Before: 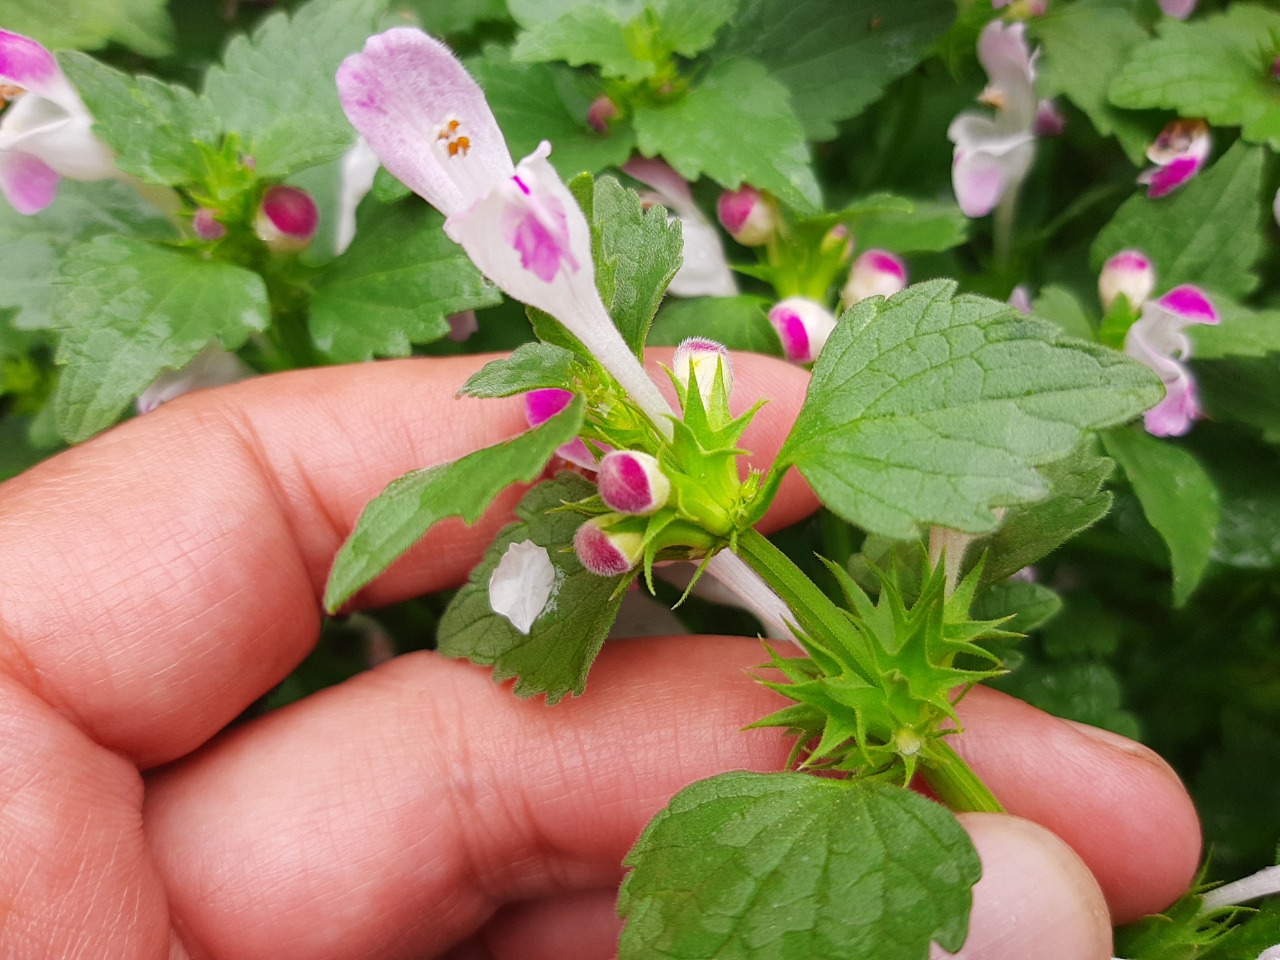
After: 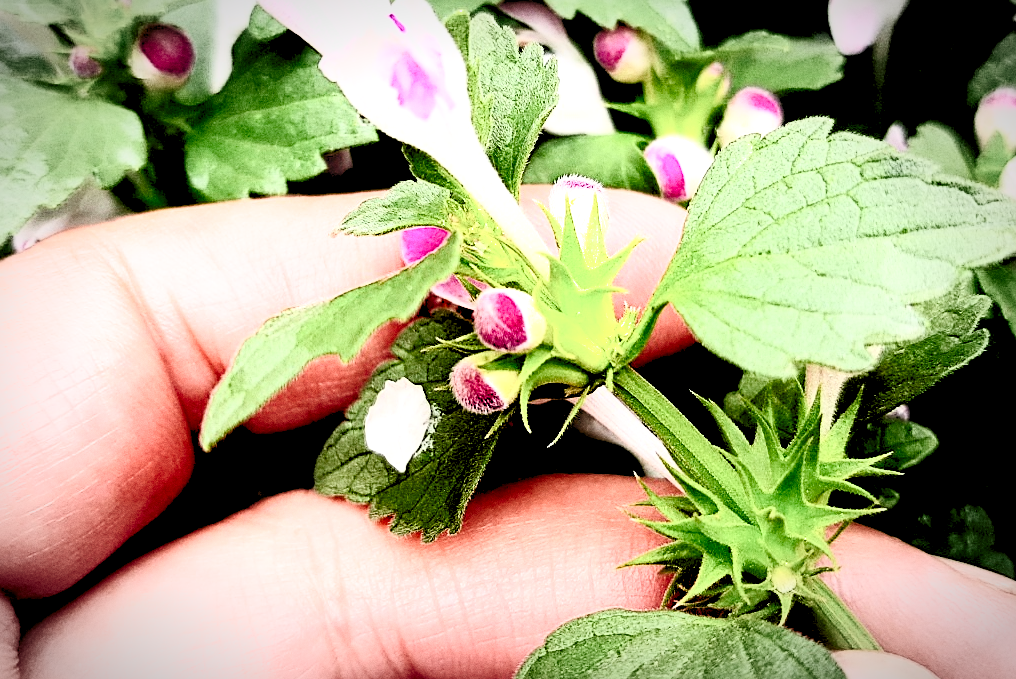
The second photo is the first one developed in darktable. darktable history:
filmic rgb: black relative exposure -3.63 EV, white relative exposure 2.16 EV, hardness 3.62
vignetting: automatic ratio true
shadows and highlights: shadows 37.27, highlights -28.18, soften with gaussian
crop: left 9.712%, top 16.928%, right 10.845%, bottom 12.332%
grain: on, module defaults
levels: levels [0.072, 0.414, 0.976]
contrast brightness saturation: contrast 0.5, saturation -0.1
sharpen: on, module defaults
